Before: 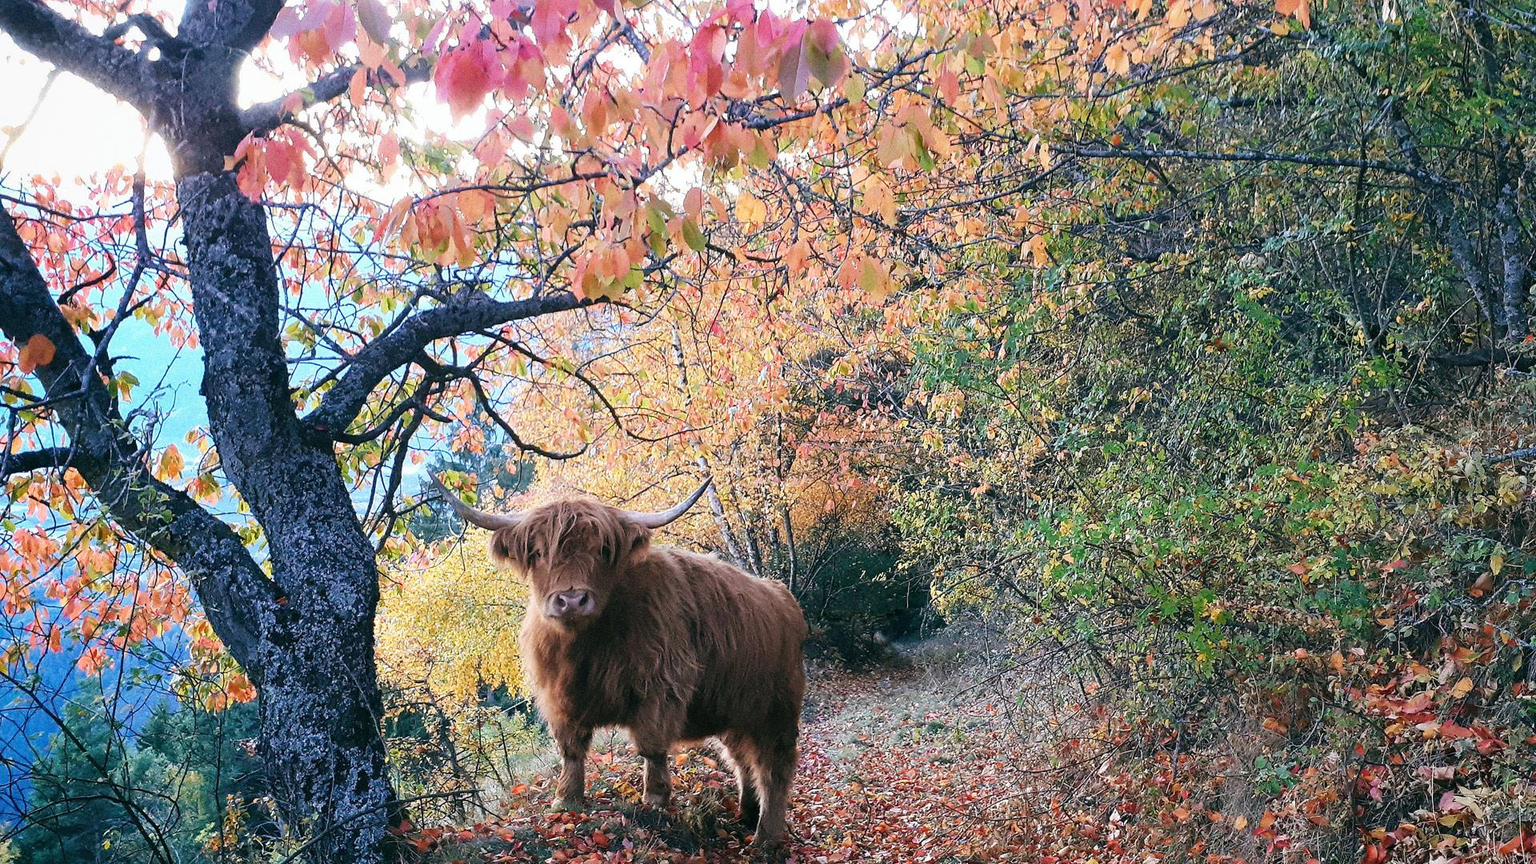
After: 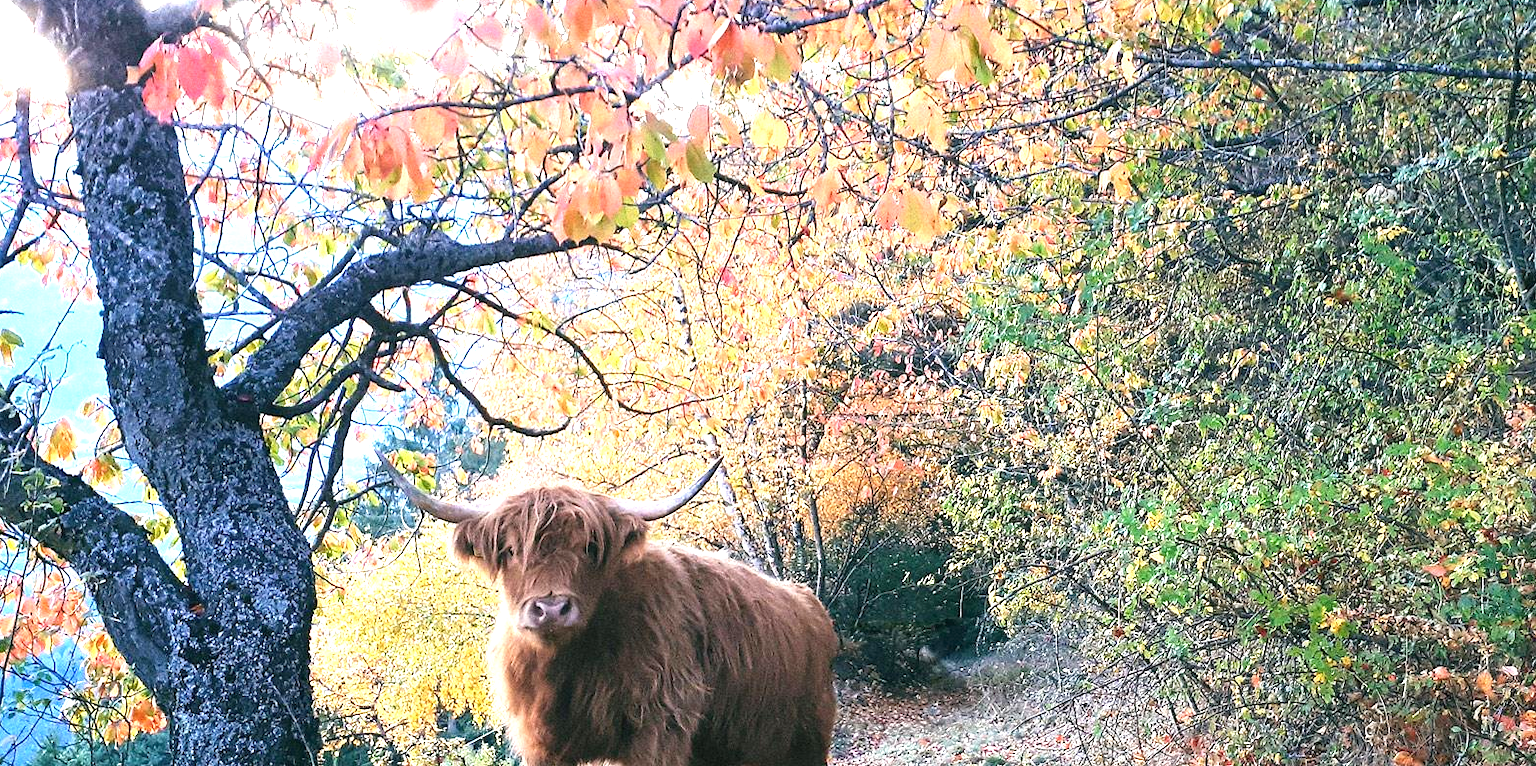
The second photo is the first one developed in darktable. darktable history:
tone equalizer: on, module defaults
exposure: black level correction 0, exposure 0.95 EV, compensate exposure bias true, compensate highlight preservation false
crop: left 7.856%, top 11.836%, right 10.12%, bottom 15.387%
